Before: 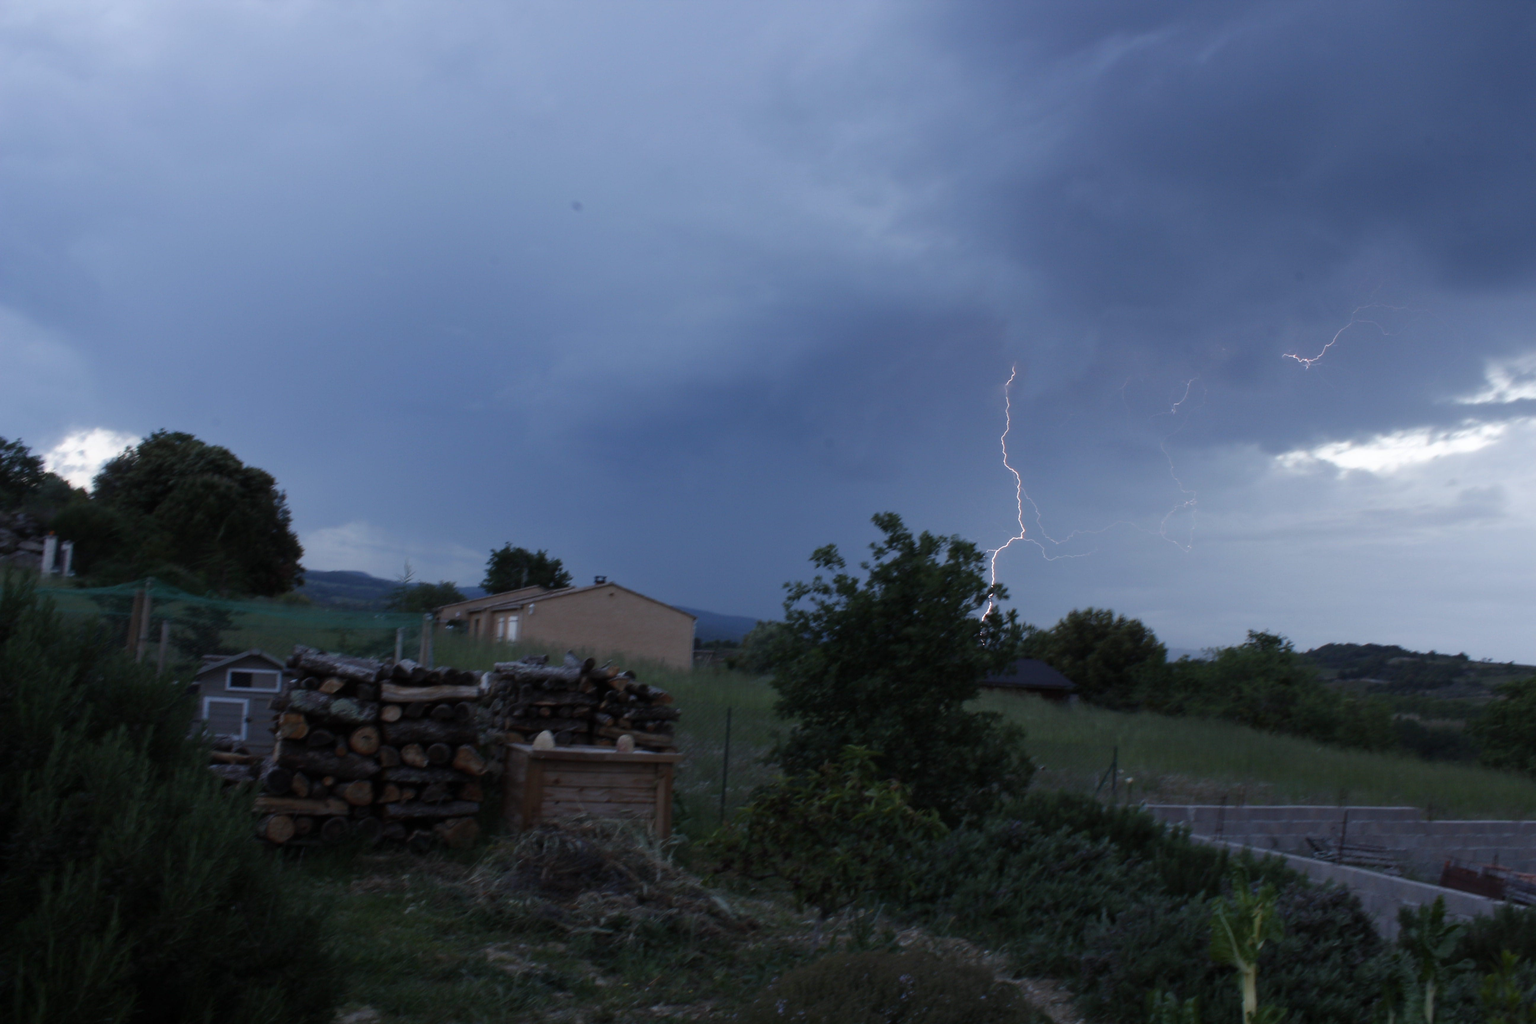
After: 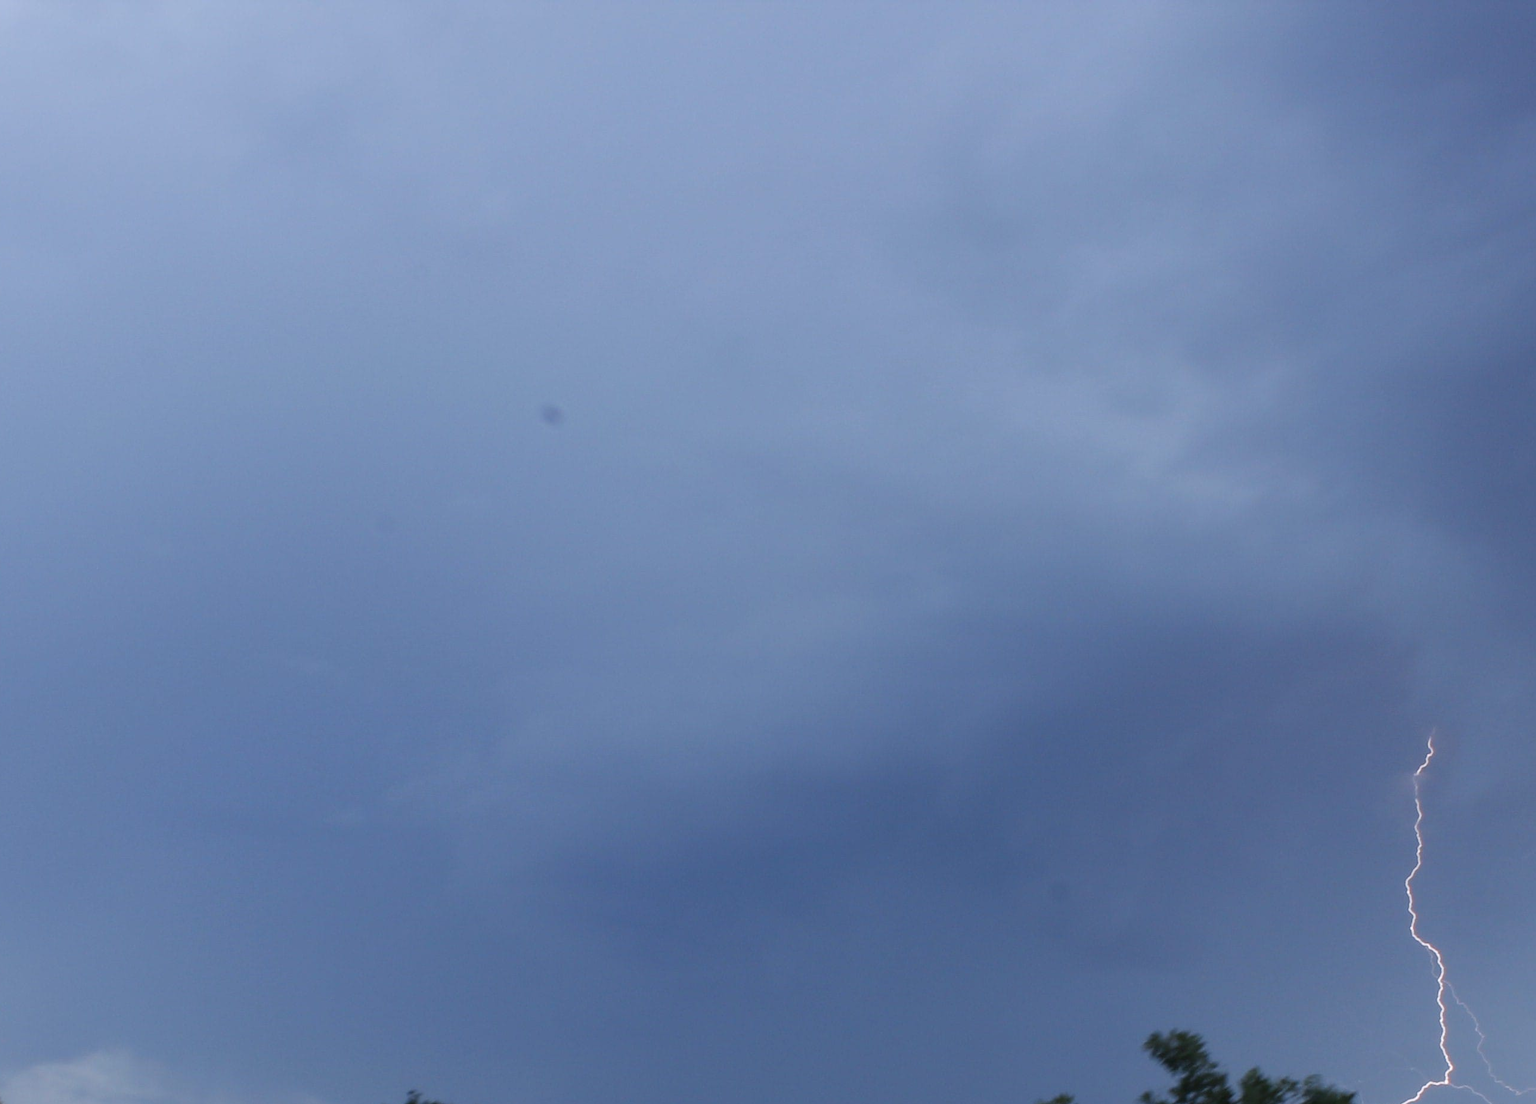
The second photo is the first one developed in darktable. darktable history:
crop: left 19.724%, right 30.569%, bottom 46.406%
